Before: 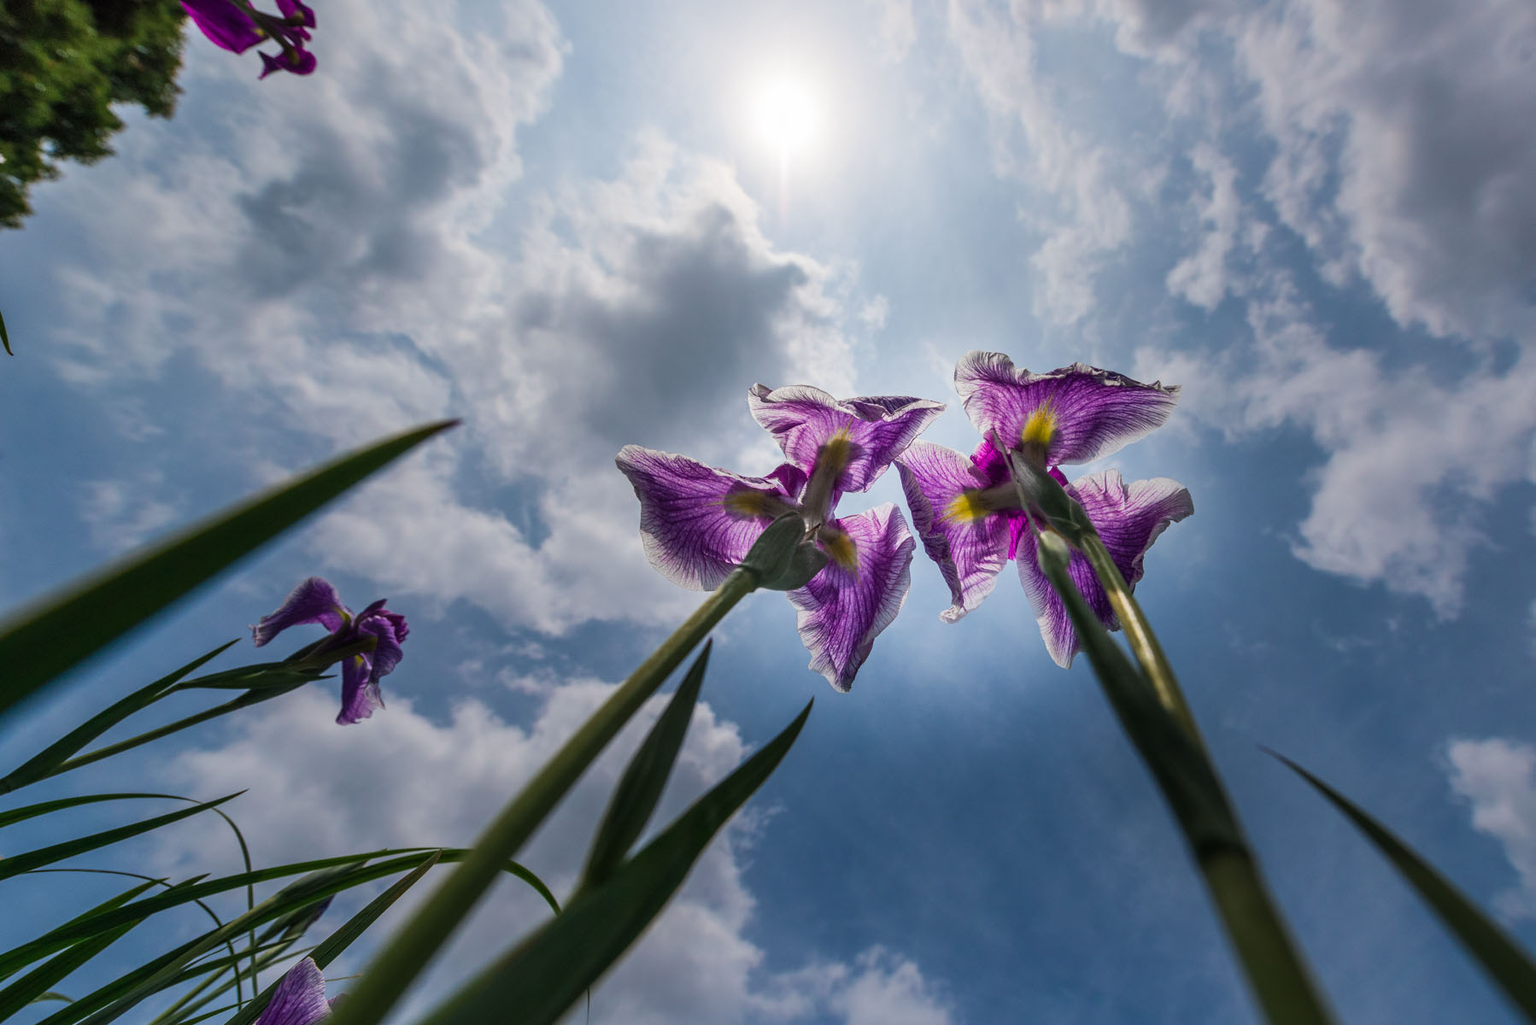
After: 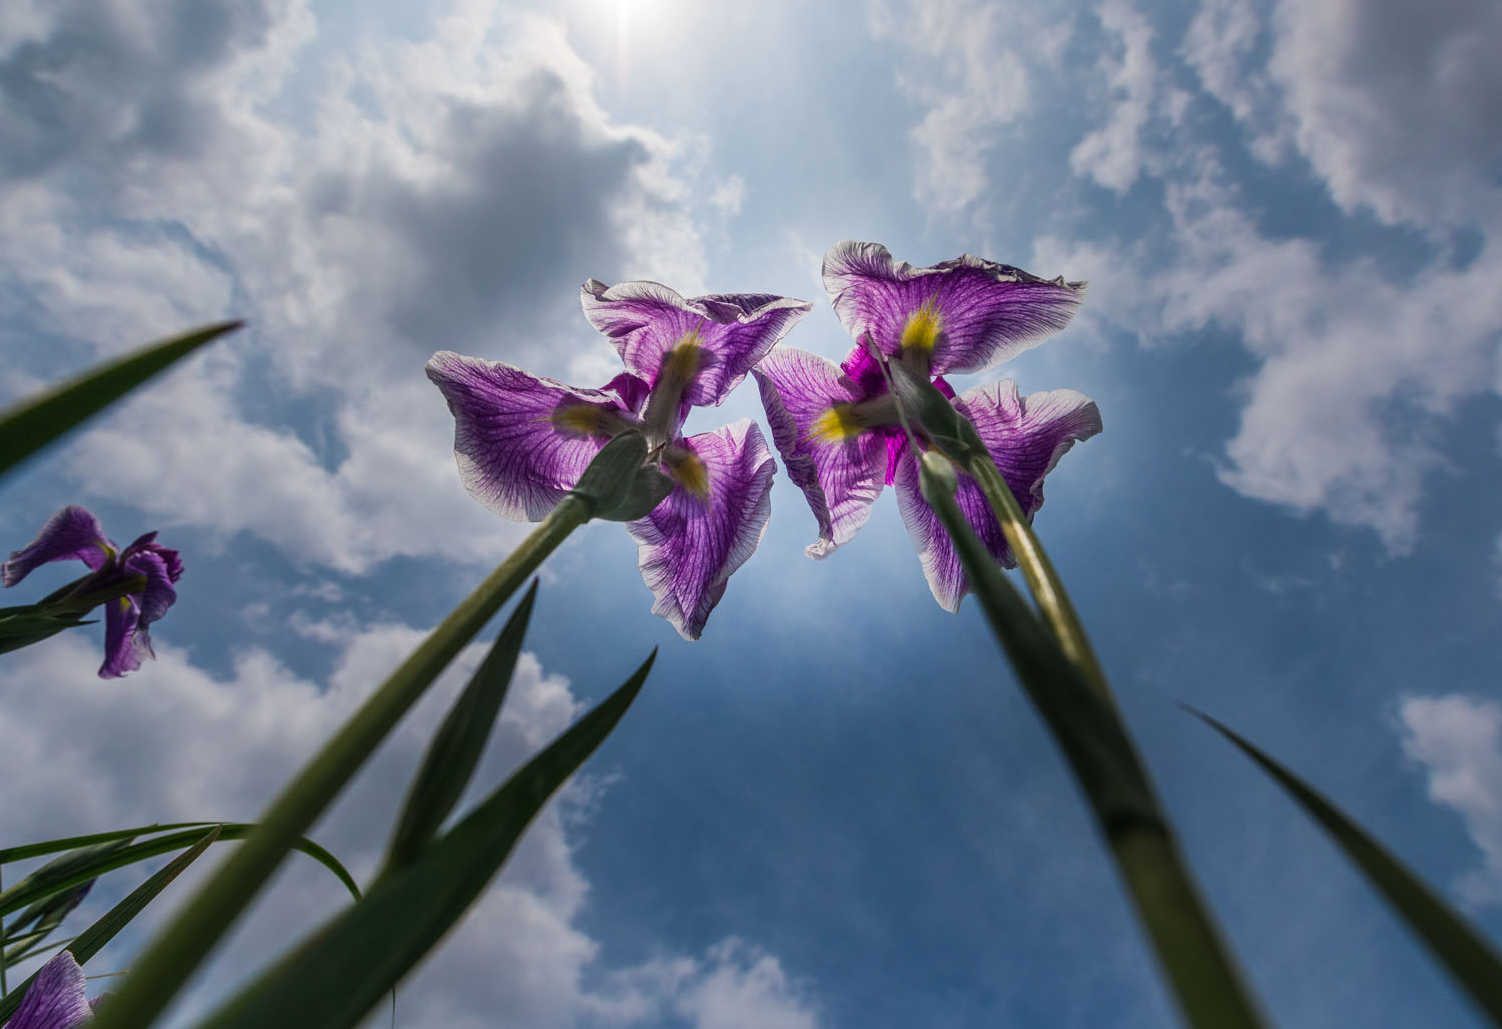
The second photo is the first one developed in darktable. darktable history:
crop: left 16.414%, top 14.226%
